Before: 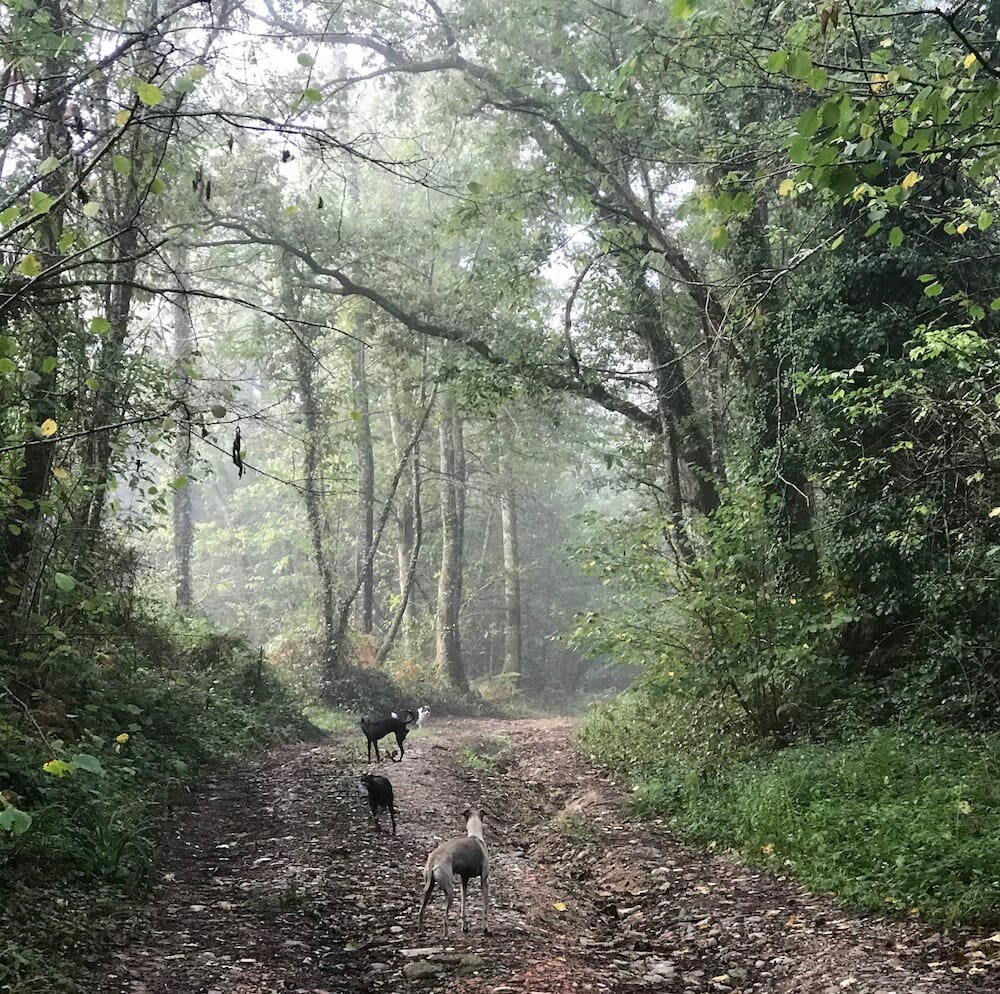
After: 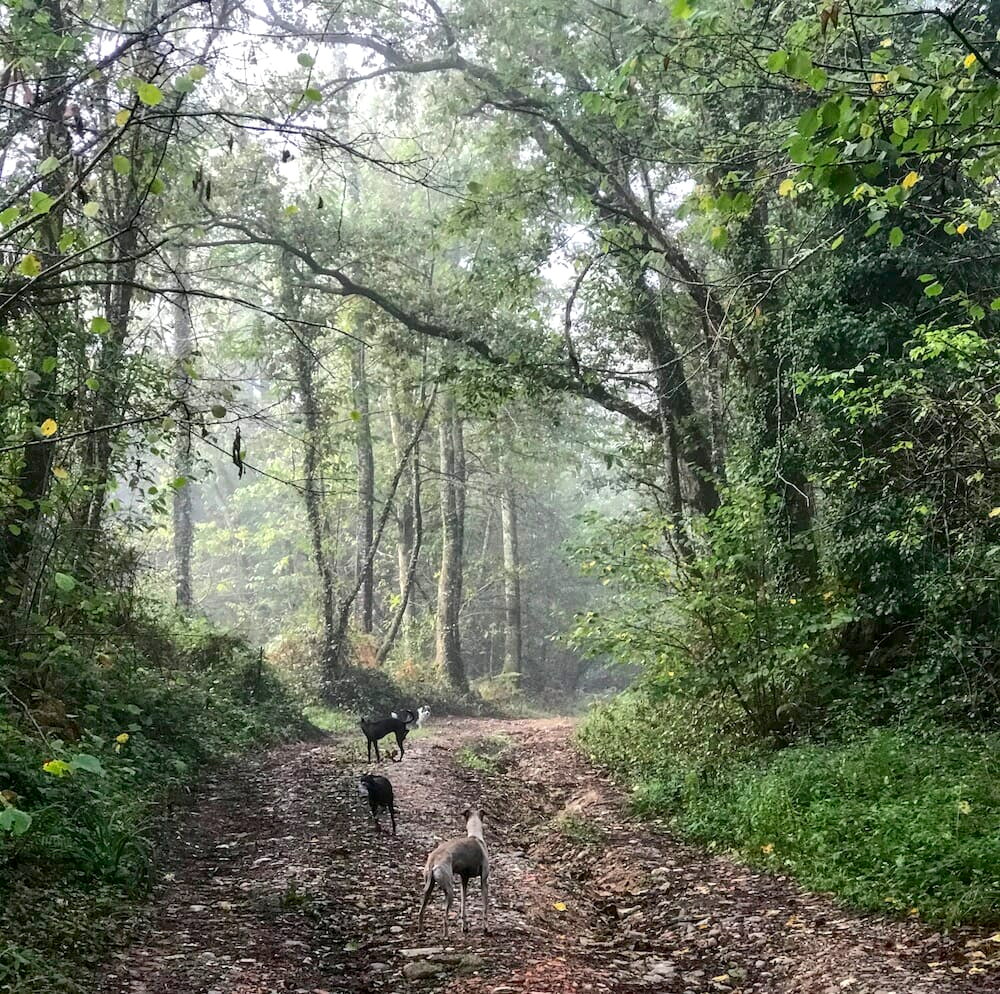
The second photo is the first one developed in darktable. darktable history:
local contrast: on, module defaults
shadows and highlights: on, module defaults
contrast brightness saturation: contrast 0.182, saturation 0.296
